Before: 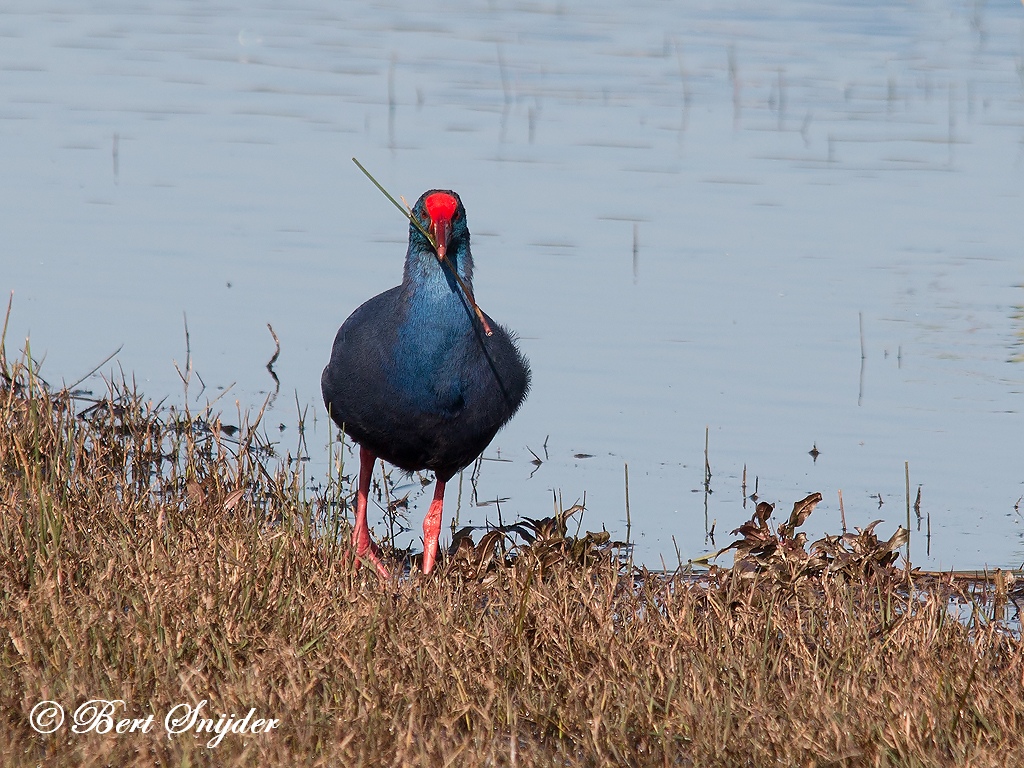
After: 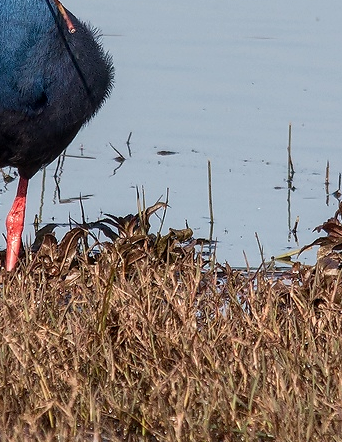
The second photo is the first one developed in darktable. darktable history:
crop: left 40.793%, top 39.479%, right 25.758%, bottom 2.918%
local contrast: detail 130%
